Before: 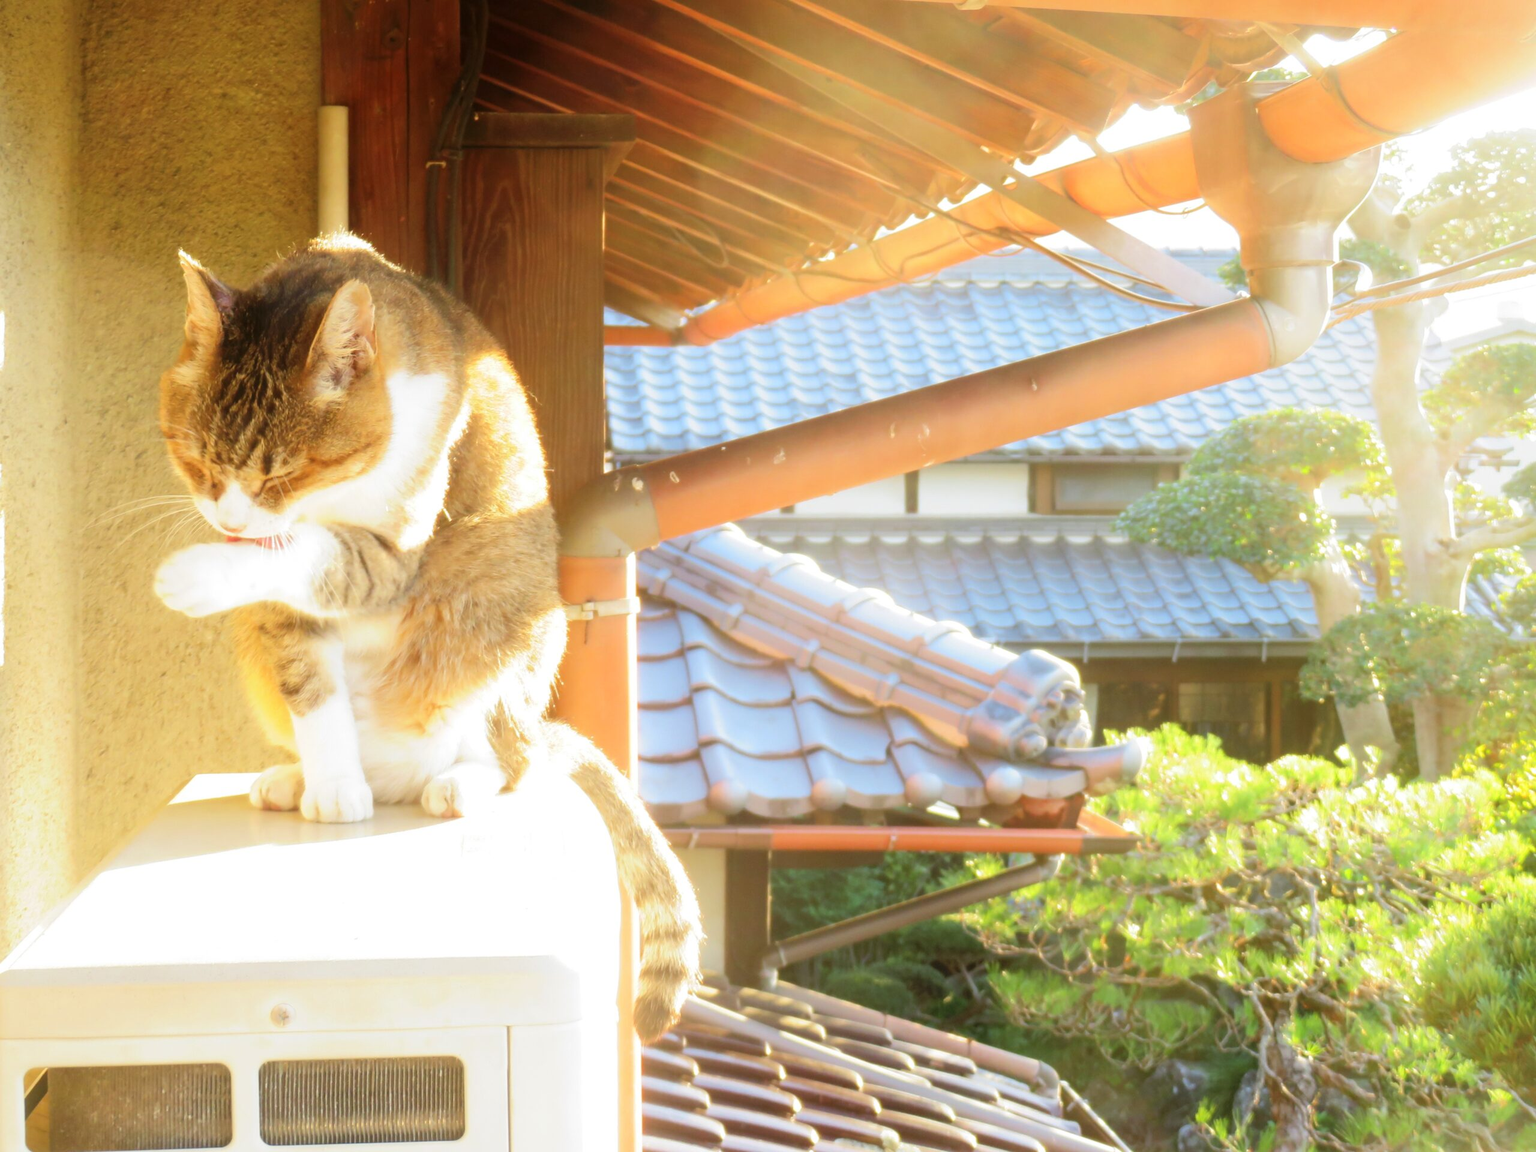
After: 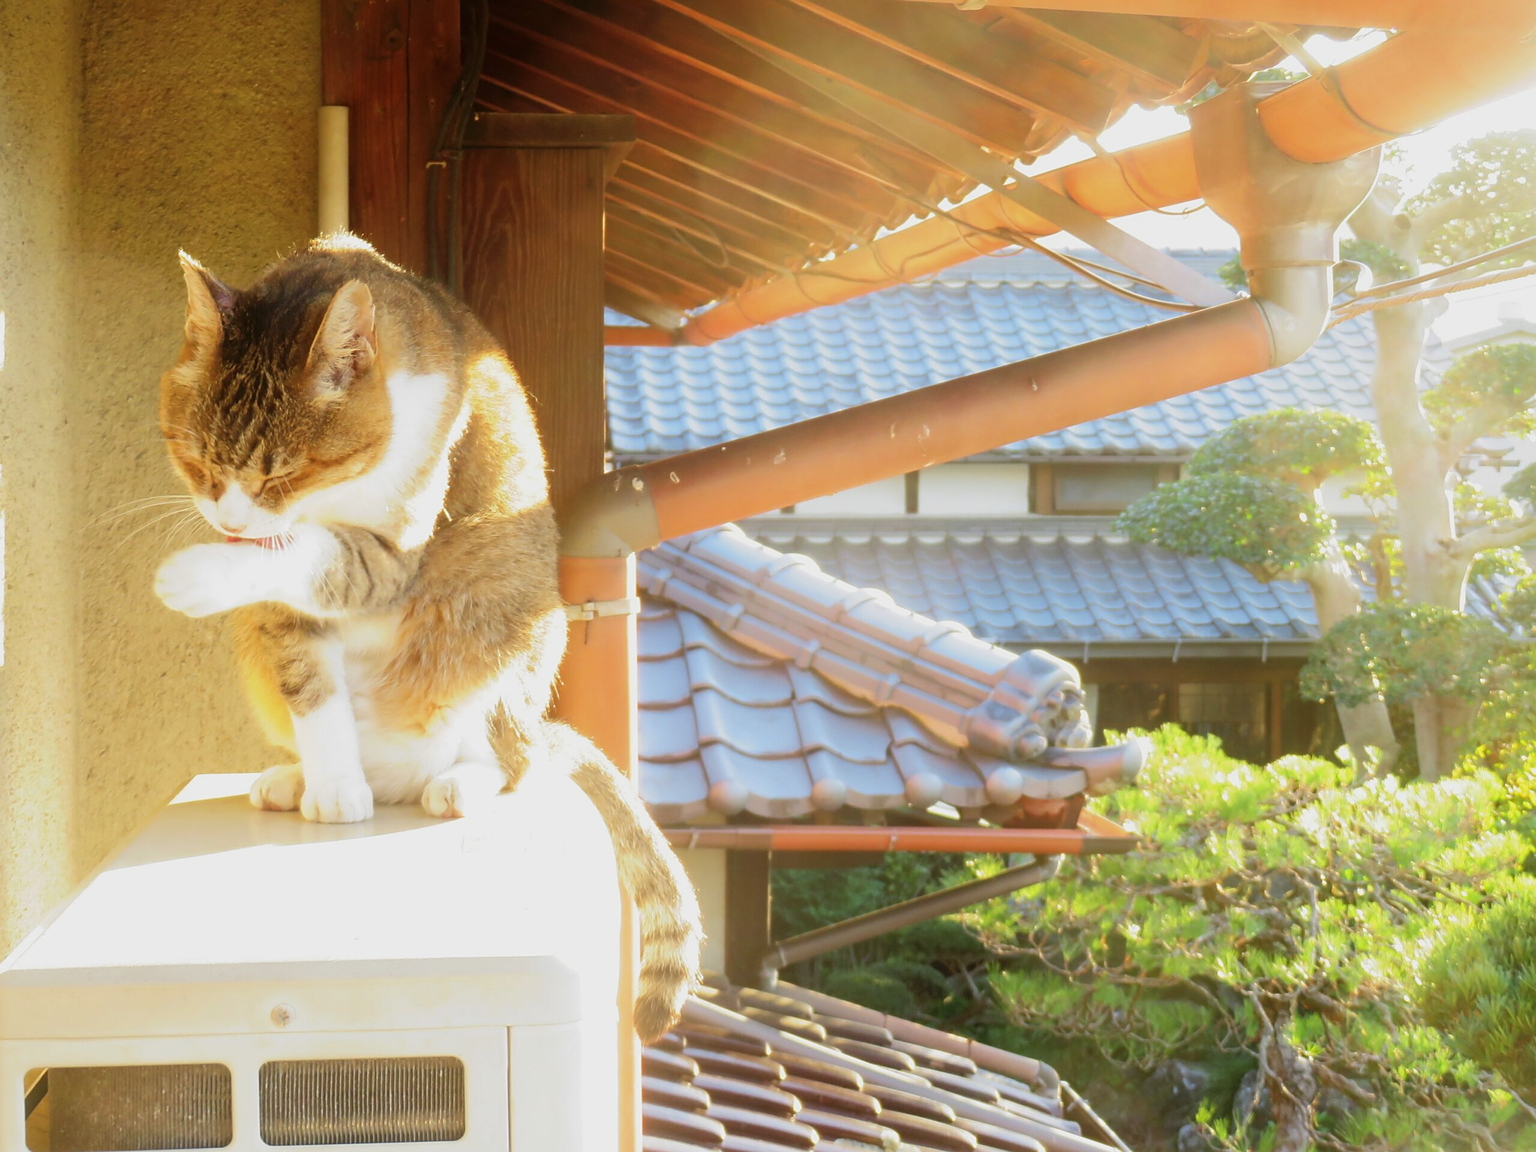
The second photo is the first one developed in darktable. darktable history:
base curve: curves: ch0 [(0, 0) (0.303, 0.277) (1, 1)]
sharpen: amount 0.478
exposure: exposure -0.116 EV, compensate exposure bias true
